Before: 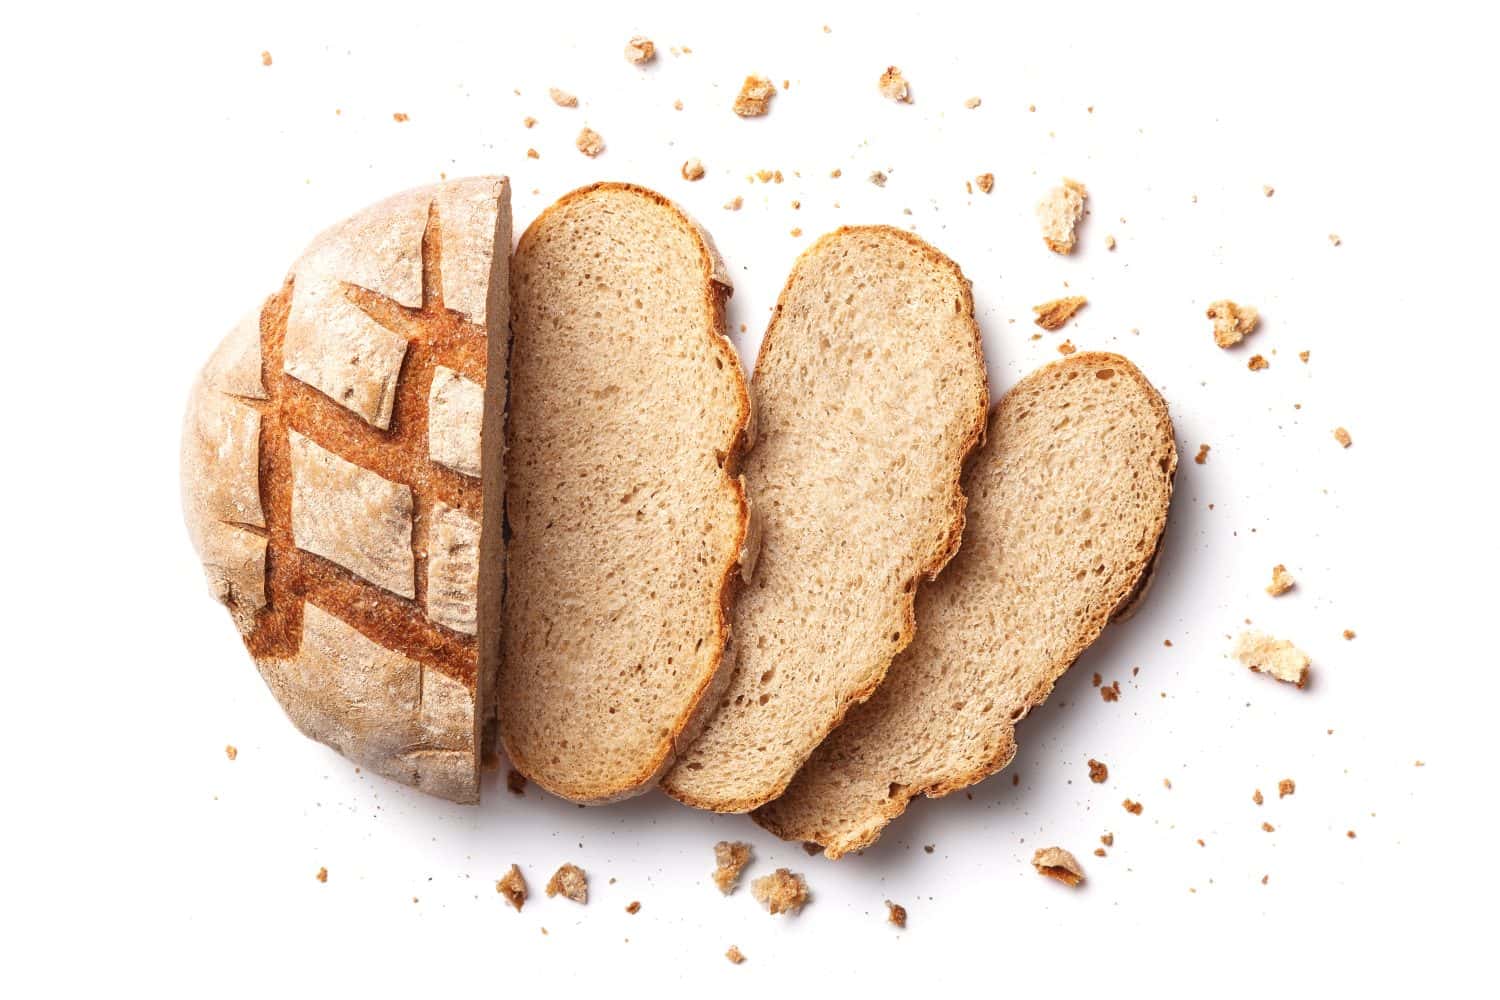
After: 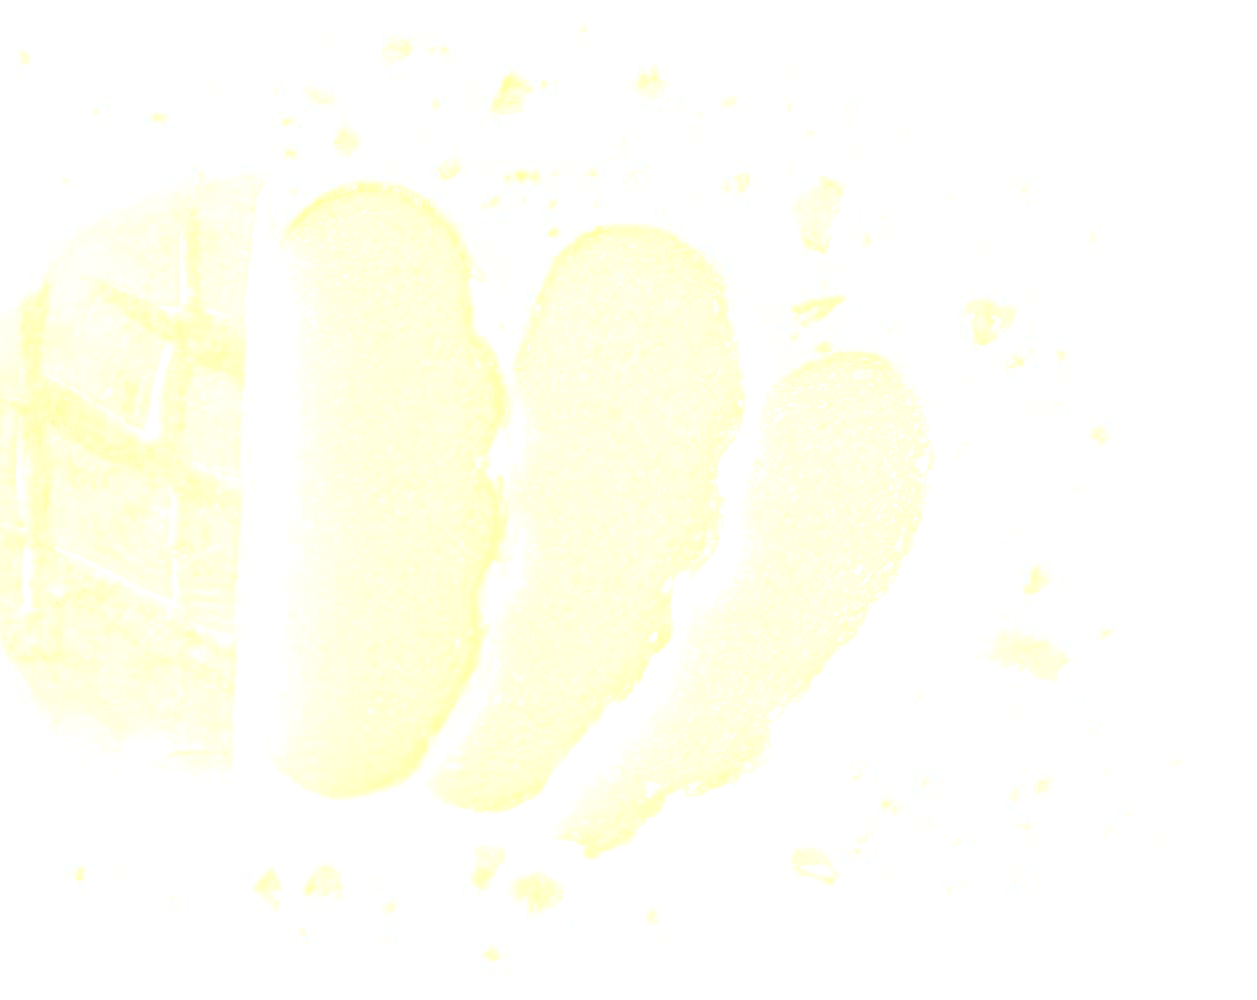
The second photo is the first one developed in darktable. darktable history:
bloom: size 70%, threshold 25%, strength 70%
crop: left 16.145%
